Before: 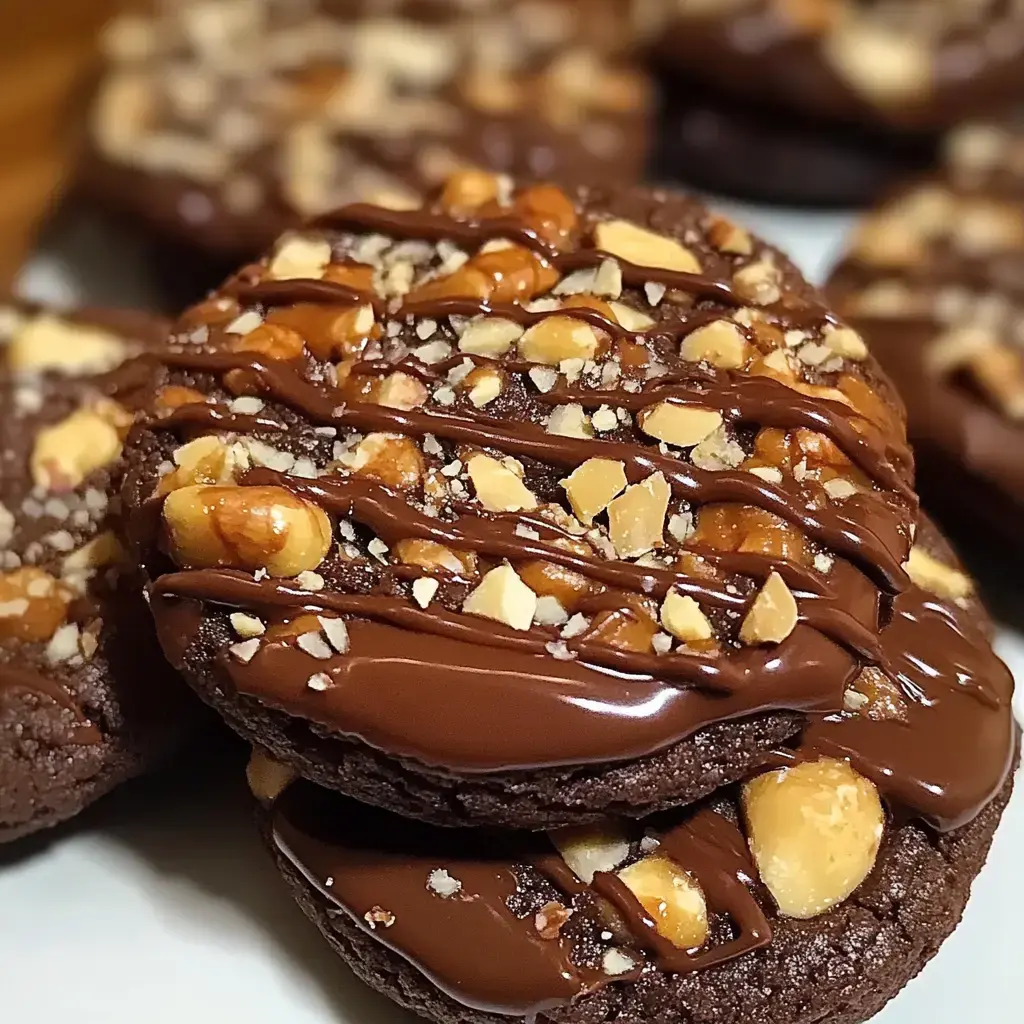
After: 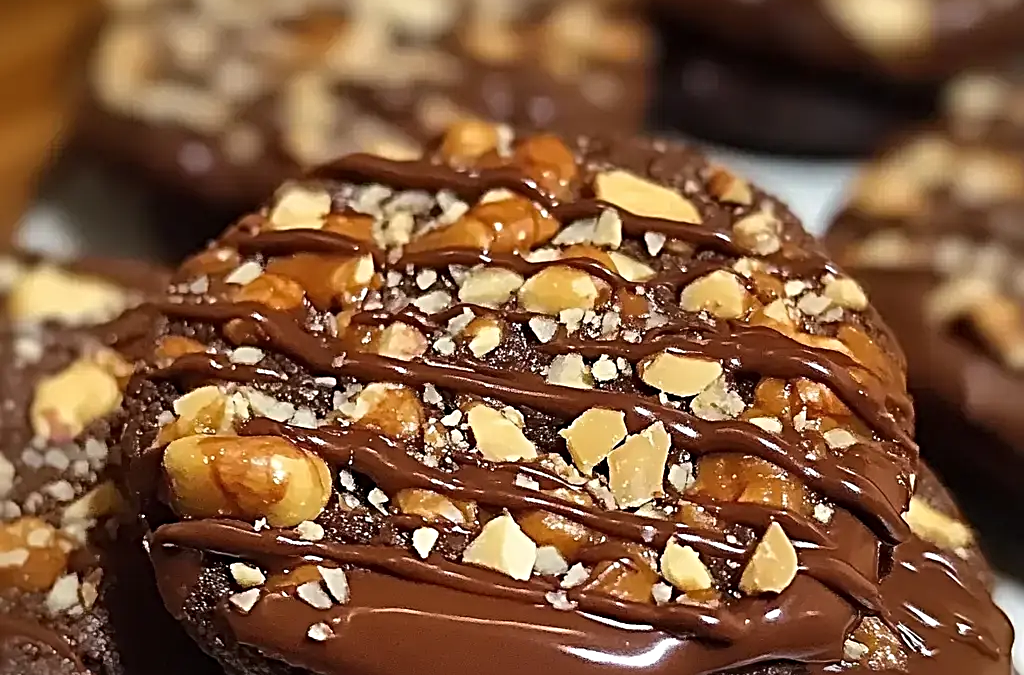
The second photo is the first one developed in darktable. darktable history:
crop and rotate: top 4.928%, bottom 29.109%
sharpen: radius 3.959
